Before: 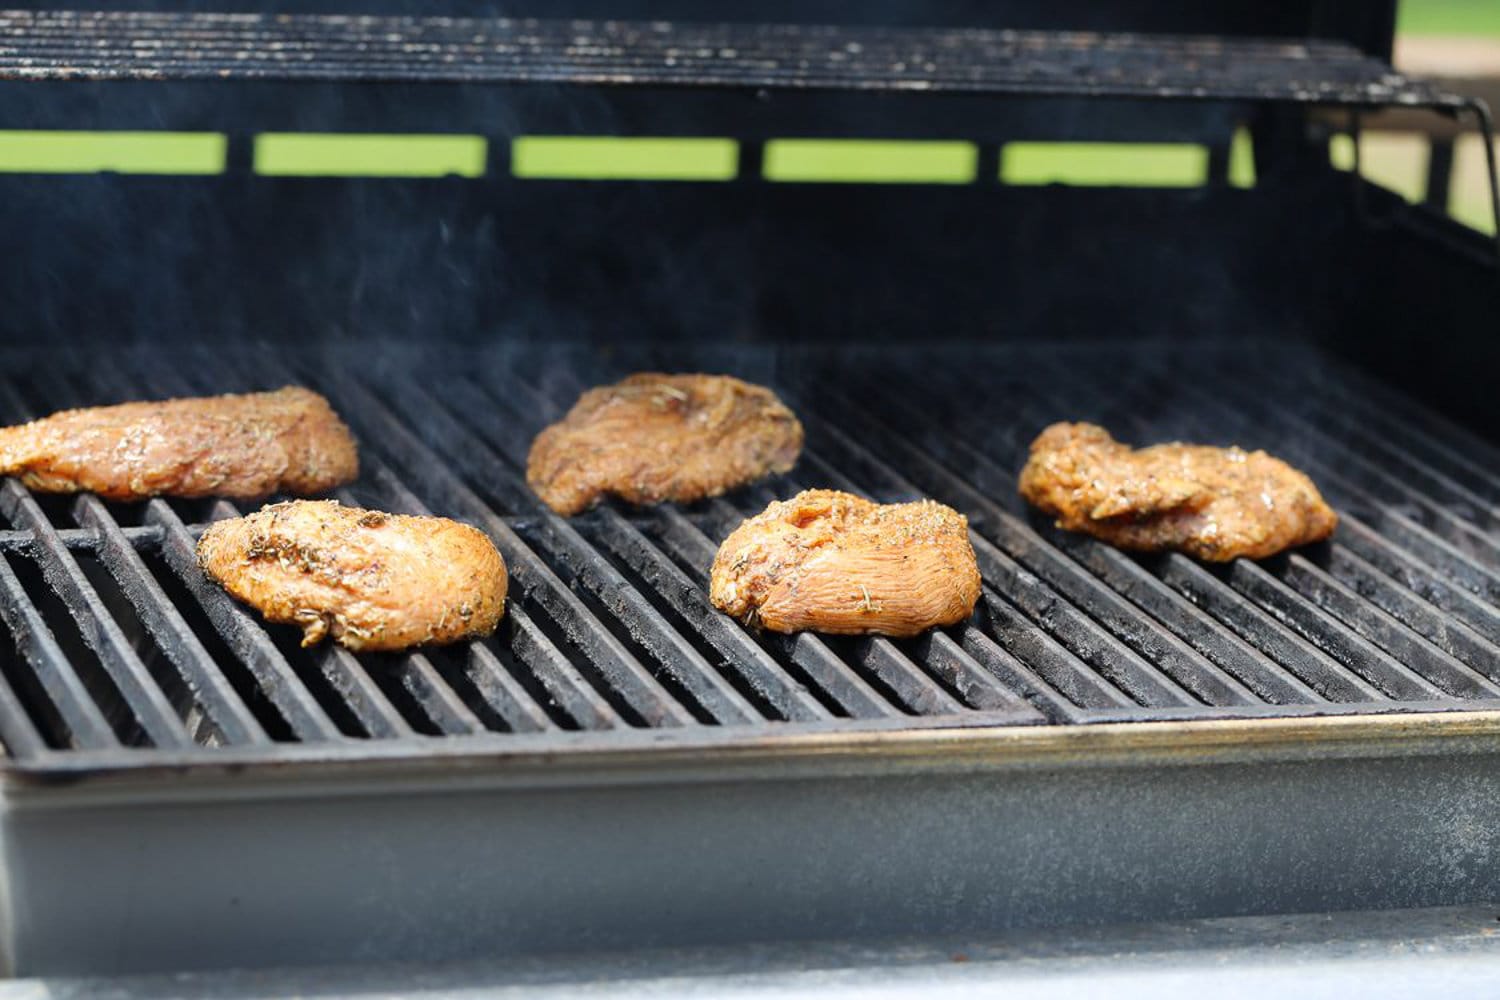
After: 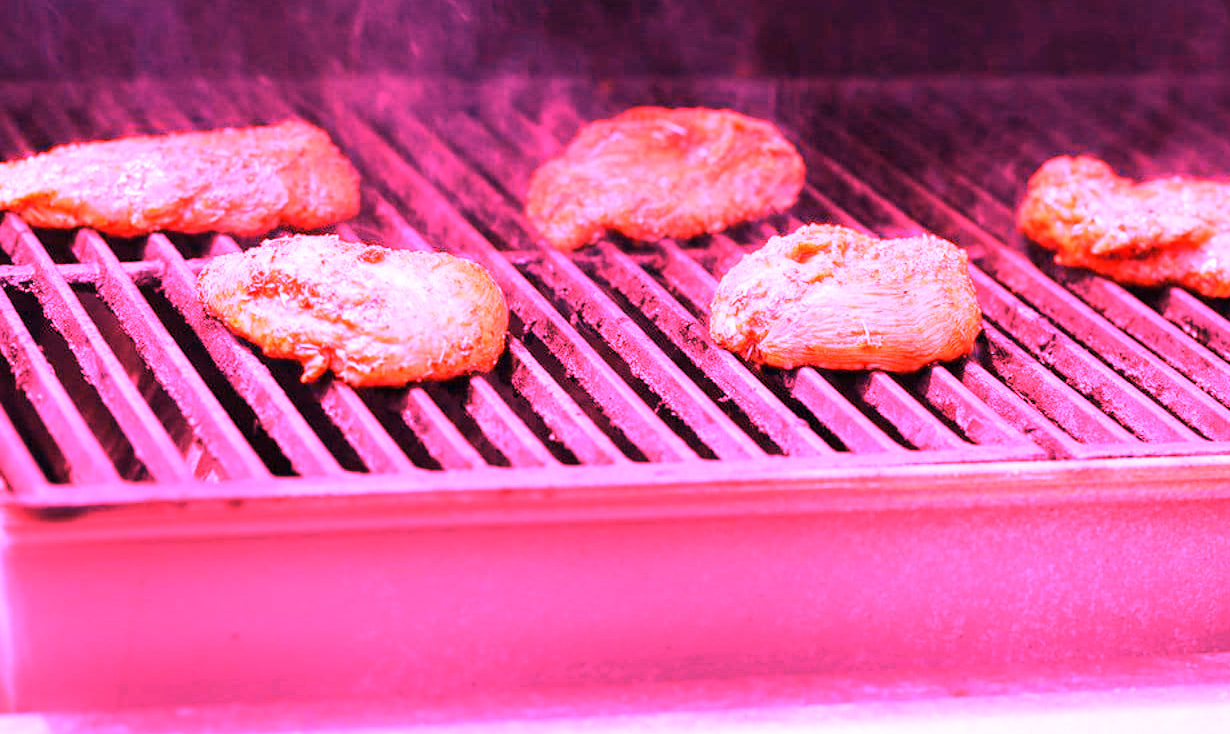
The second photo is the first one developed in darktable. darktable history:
white balance: red 4.26, blue 1.802
crop: top 26.531%, right 17.959%
